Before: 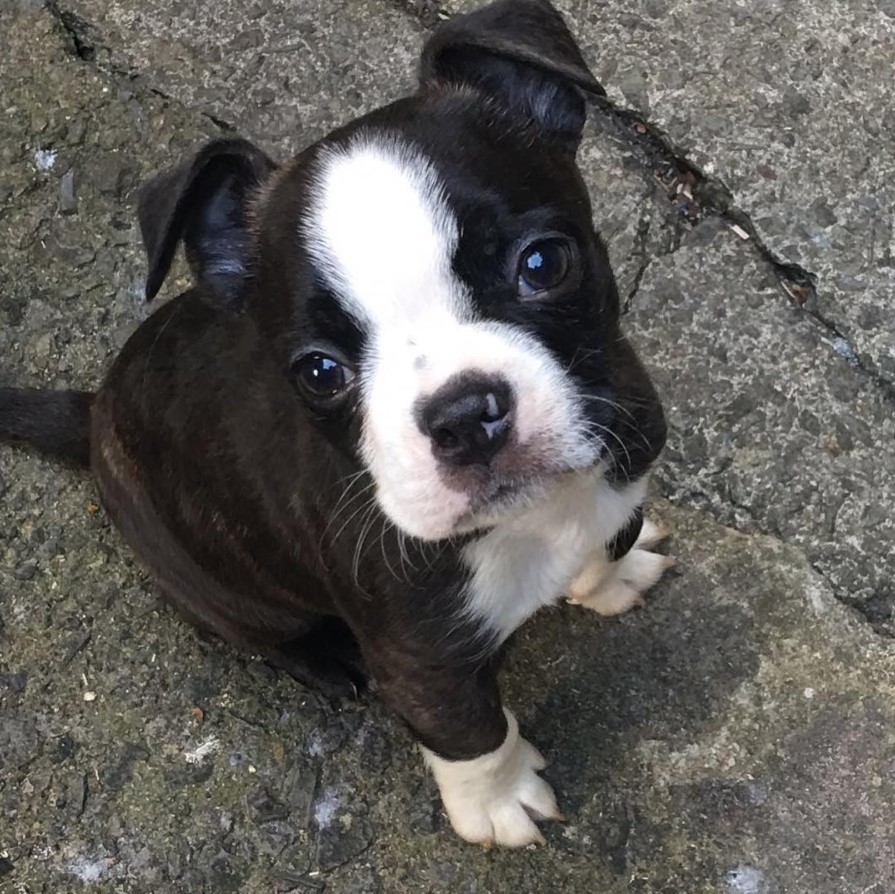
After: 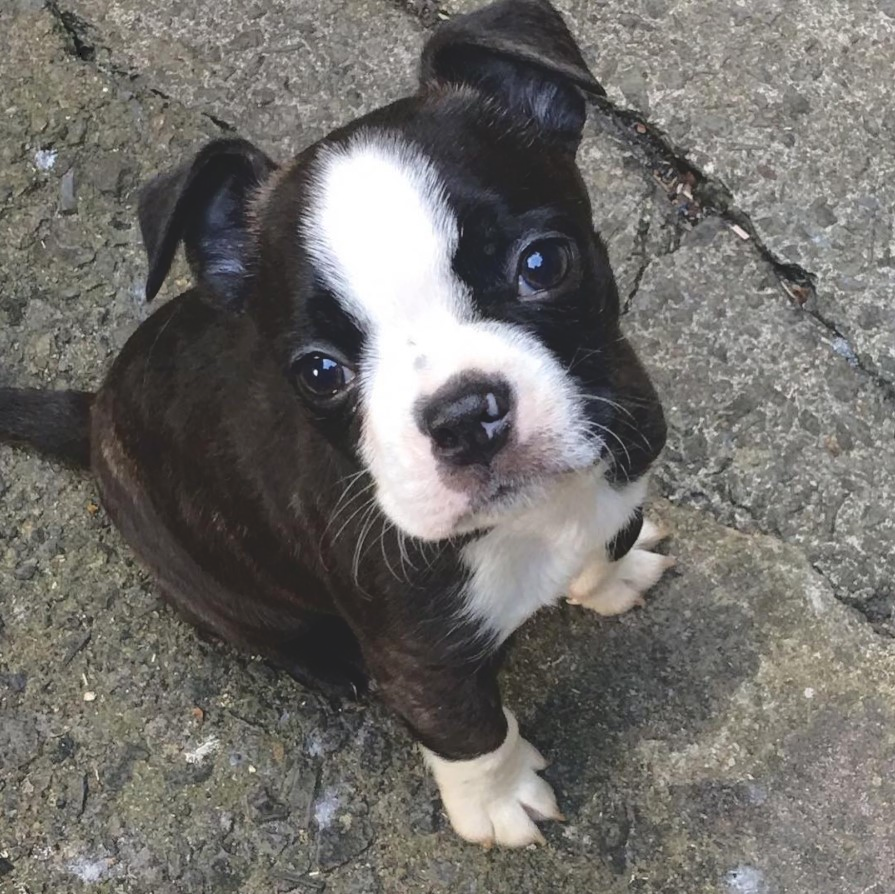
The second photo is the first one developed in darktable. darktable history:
tone curve: curves: ch0 [(0, 0) (0.003, 0.128) (0.011, 0.133) (0.025, 0.133) (0.044, 0.141) (0.069, 0.152) (0.1, 0.169) (0.136, 0.201) (0.177, 0.239) (0.224, 0.294) (0.277, 0.358) (0.335, 0.428) (0.399, 0.488) (0.468, 0.55) (0.543, 0.611) (0.623, 0.678) (0.709, 0.755) (0.801, 0.843) (0.898, 0.91) (1, 1)], color space Lab, independent channels, preserve colors none
